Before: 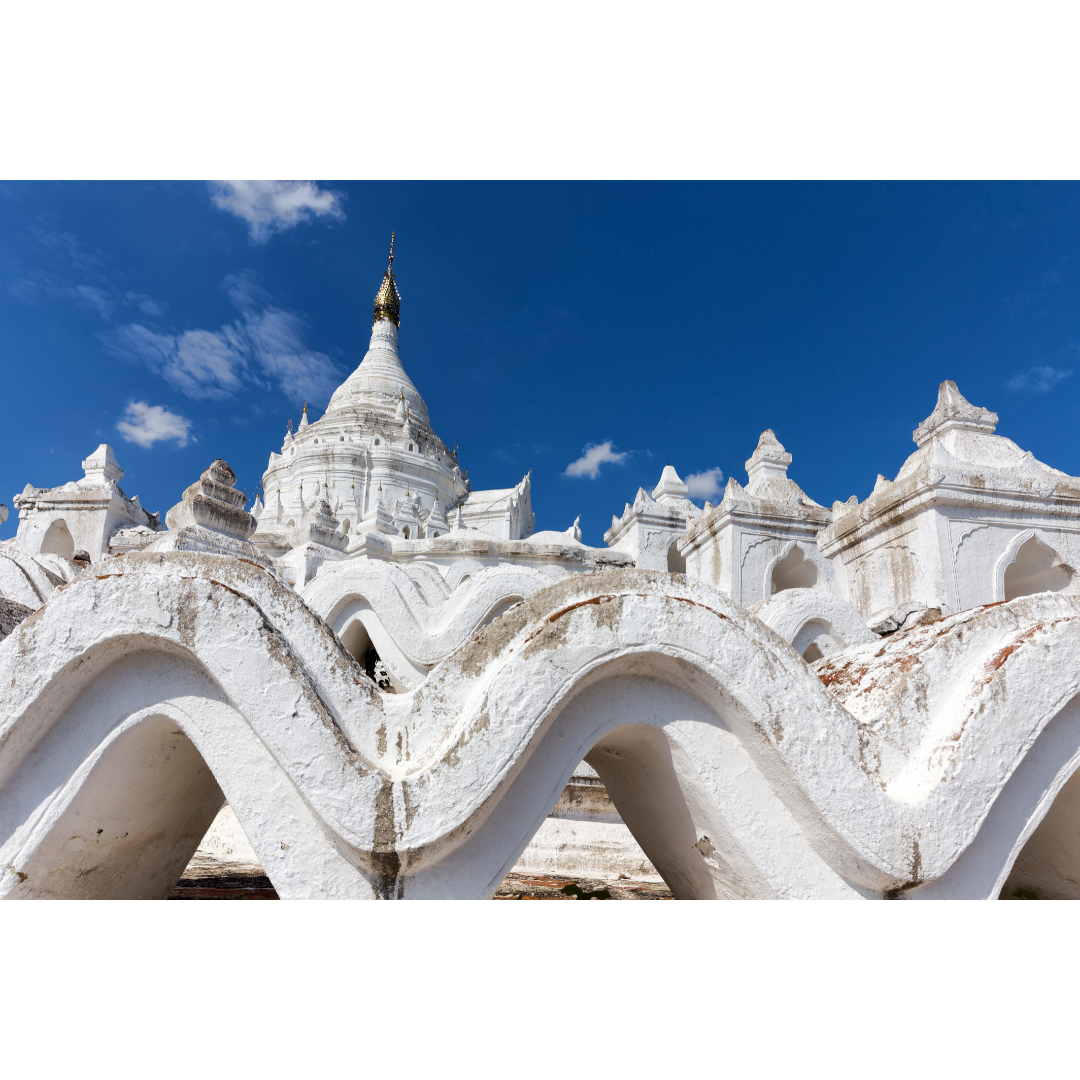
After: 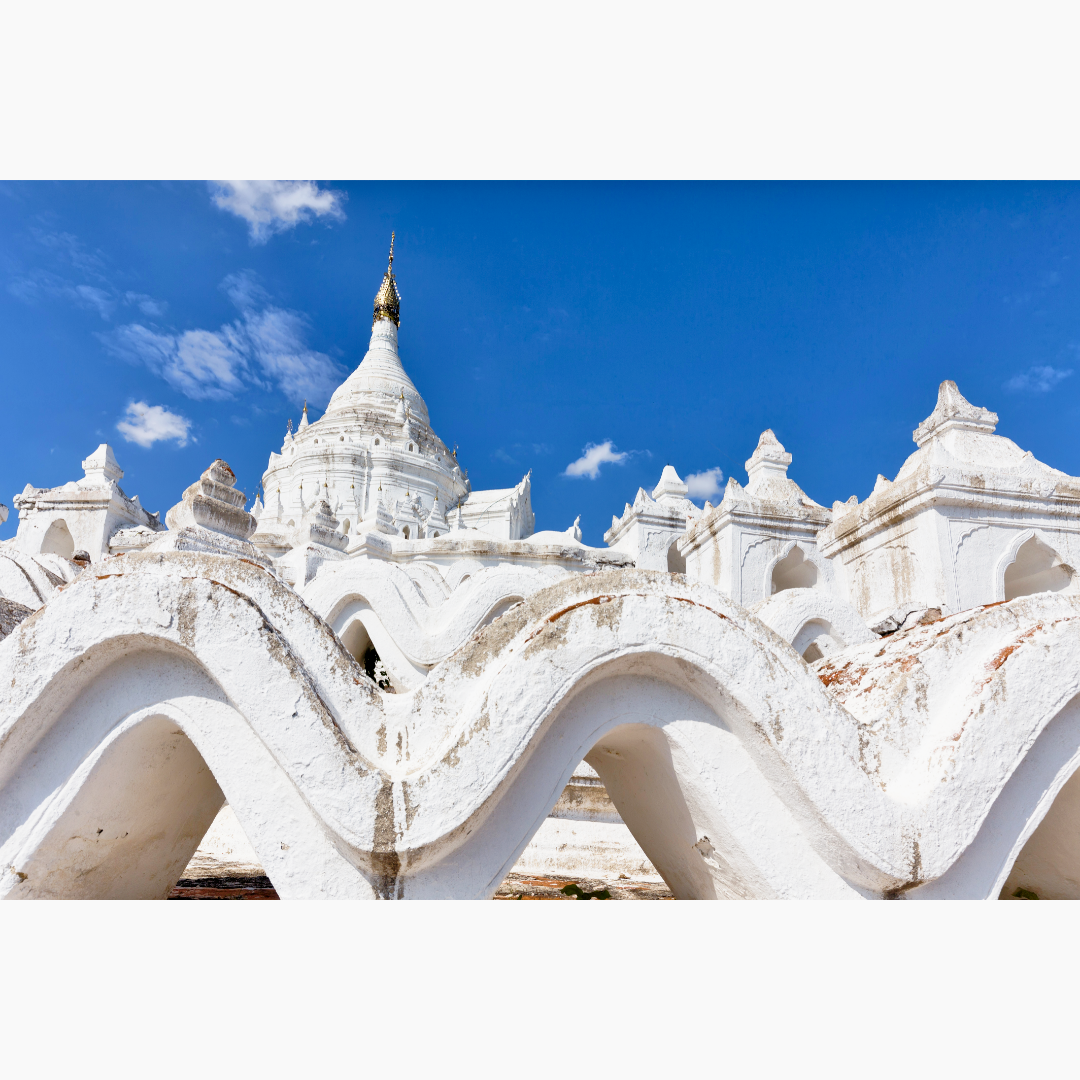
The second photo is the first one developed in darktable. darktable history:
tone curve: curves: ch0 [(0, 0) (0.062, 0.023) (0.168, 0.142) (0.359, 0.419) (0.469, 0.544) (0.634, 0.722) (0.839, 0.909) (0.998, 0.978)]; ch1 [(0, 0) (0.437, 0.408) (0.472, 0.47) (0.502, 0.504) (0.527, 0.546) (0.568, 0.619) (0.608, 0.665) (0.669, 0.748) (0.859, 0.899) (1, 1)]; ch2 [(0, 0) (0.33, 0.301) (0.421, 0.443) (0.473, 0.498) (0.509, 0.5) (0.535, 0.564) (0.575, 0.625) (0.608, 0.667) (1, 1)], preserve colors none
tone equalizer: -7 EV 0.15 EV, -6 EV 0.604 EV, -5 EV 1.15 EV, -4 EV 1.32 EV, -3 EV 1.18 EV, -2 EV 0.6 EV, -1 EV 0.156 EV
exposure: compensate highlight preservation false
